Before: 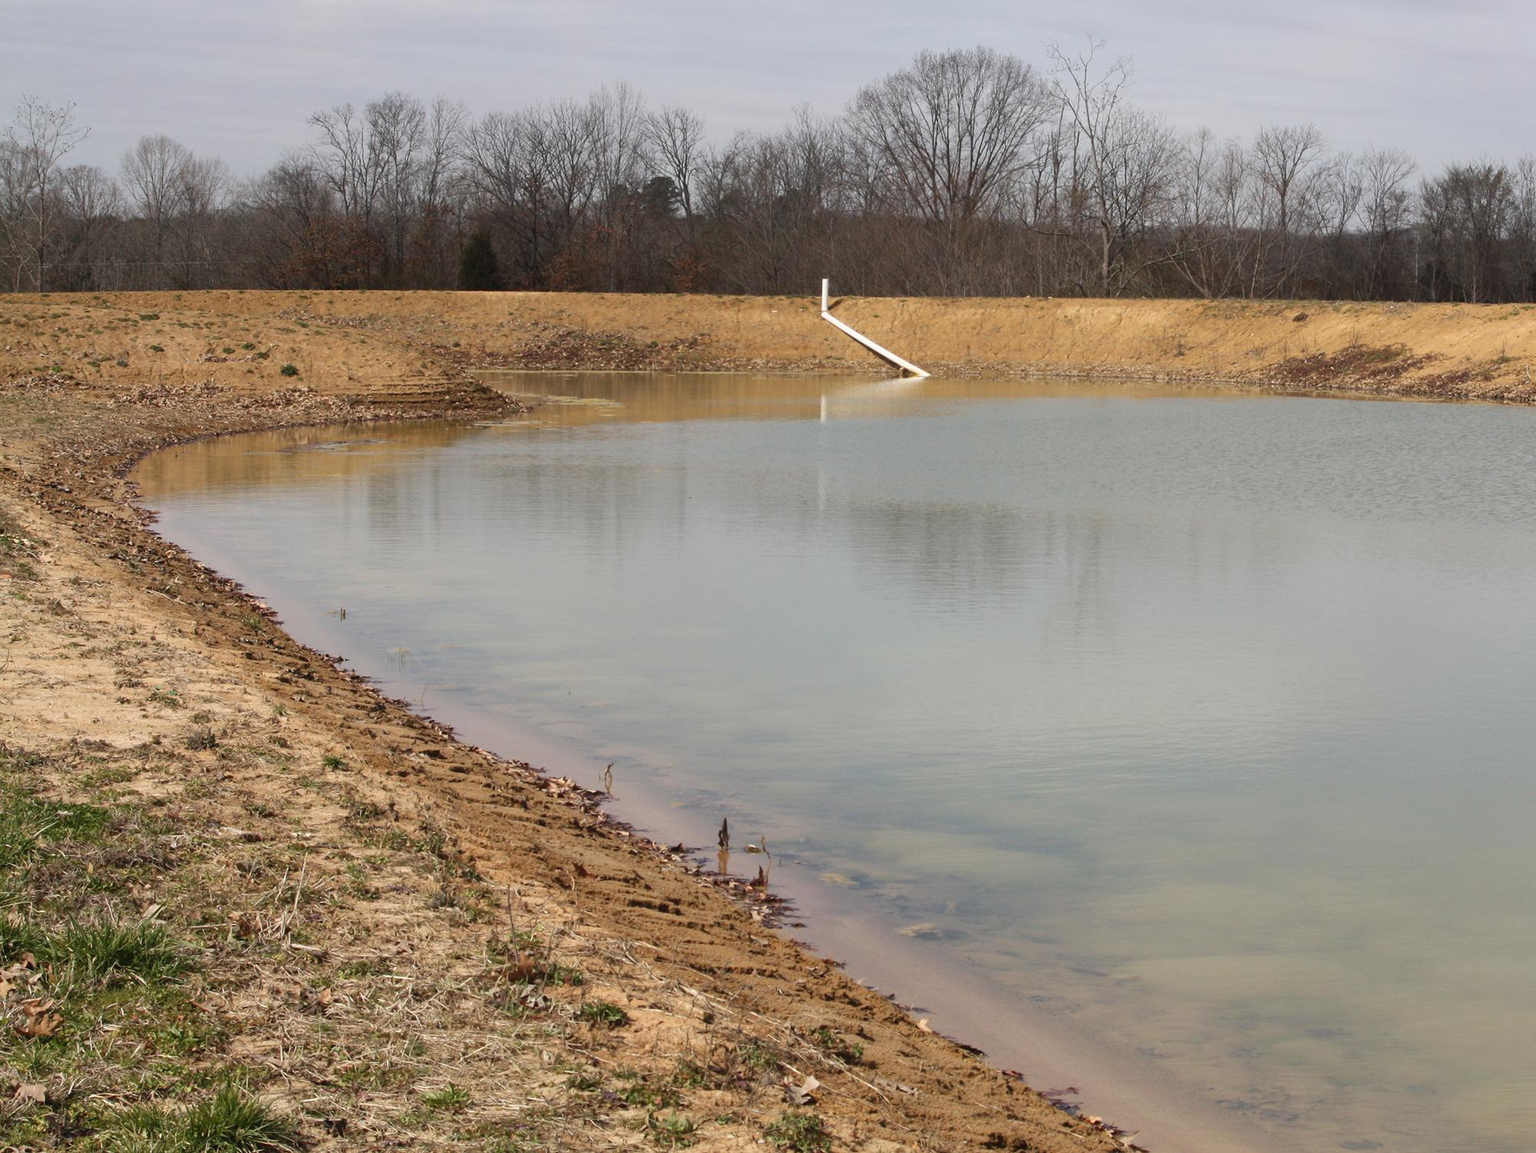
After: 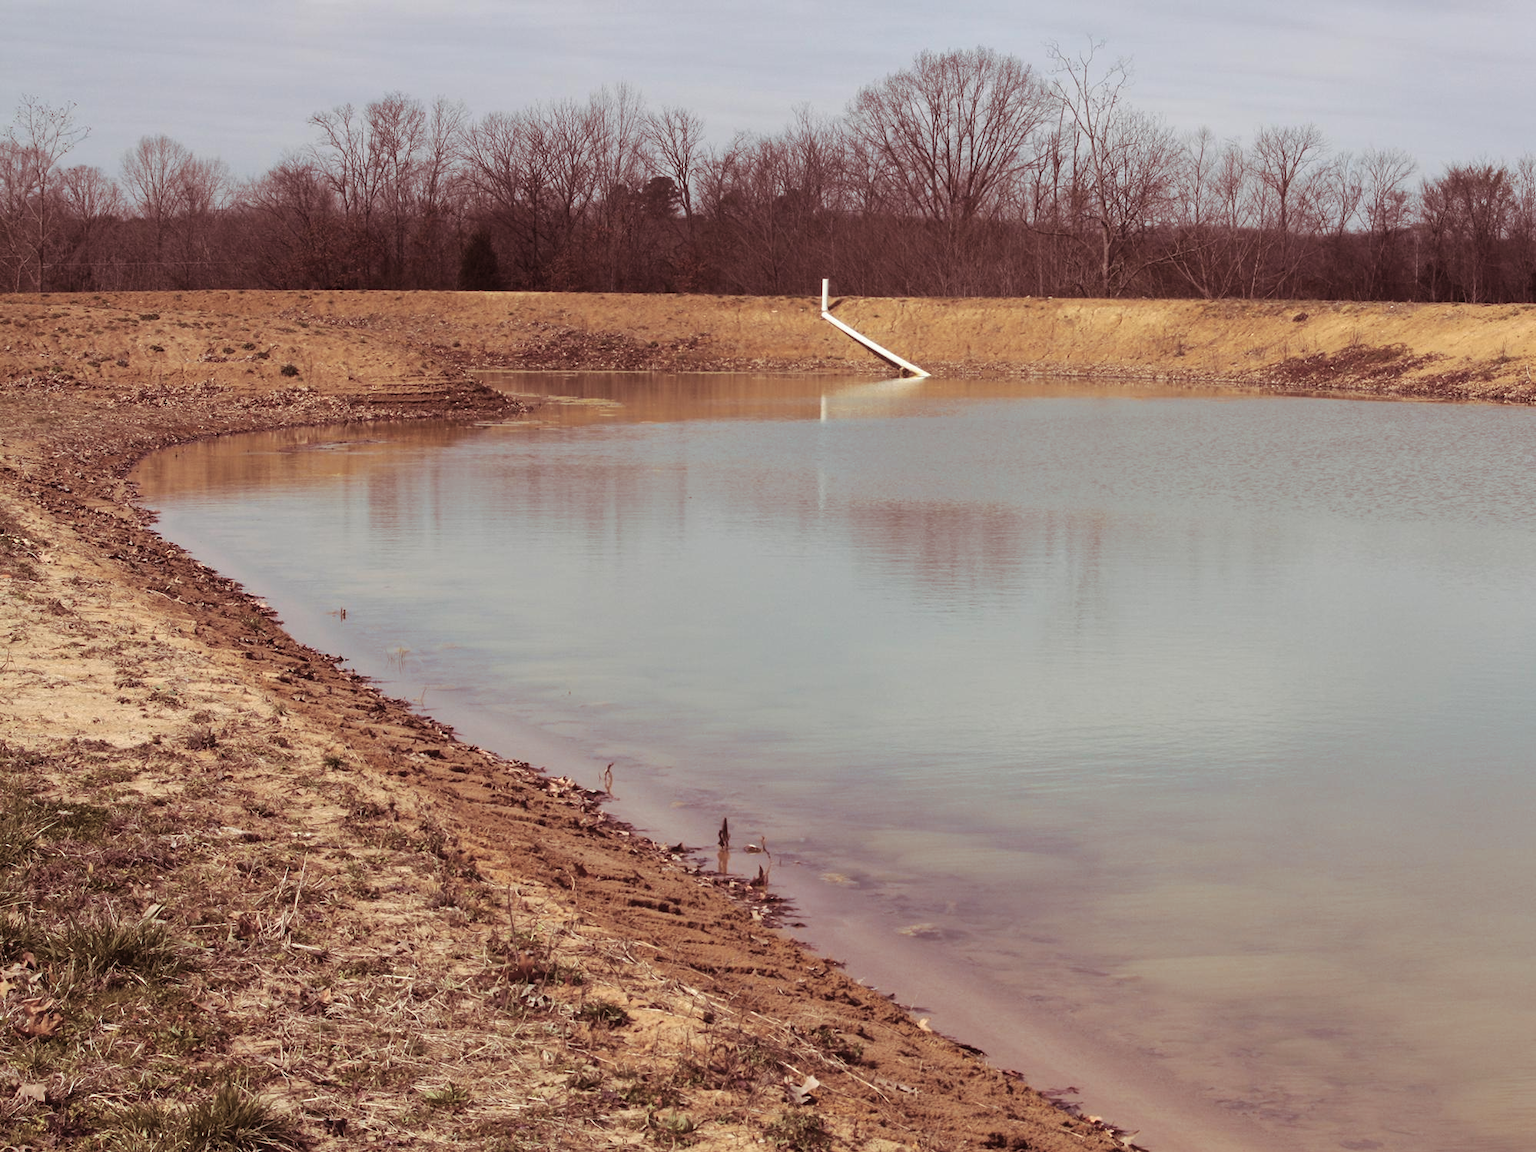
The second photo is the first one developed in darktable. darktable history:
tone equalizer: on, module defaults
split-toning: on, module defaults
